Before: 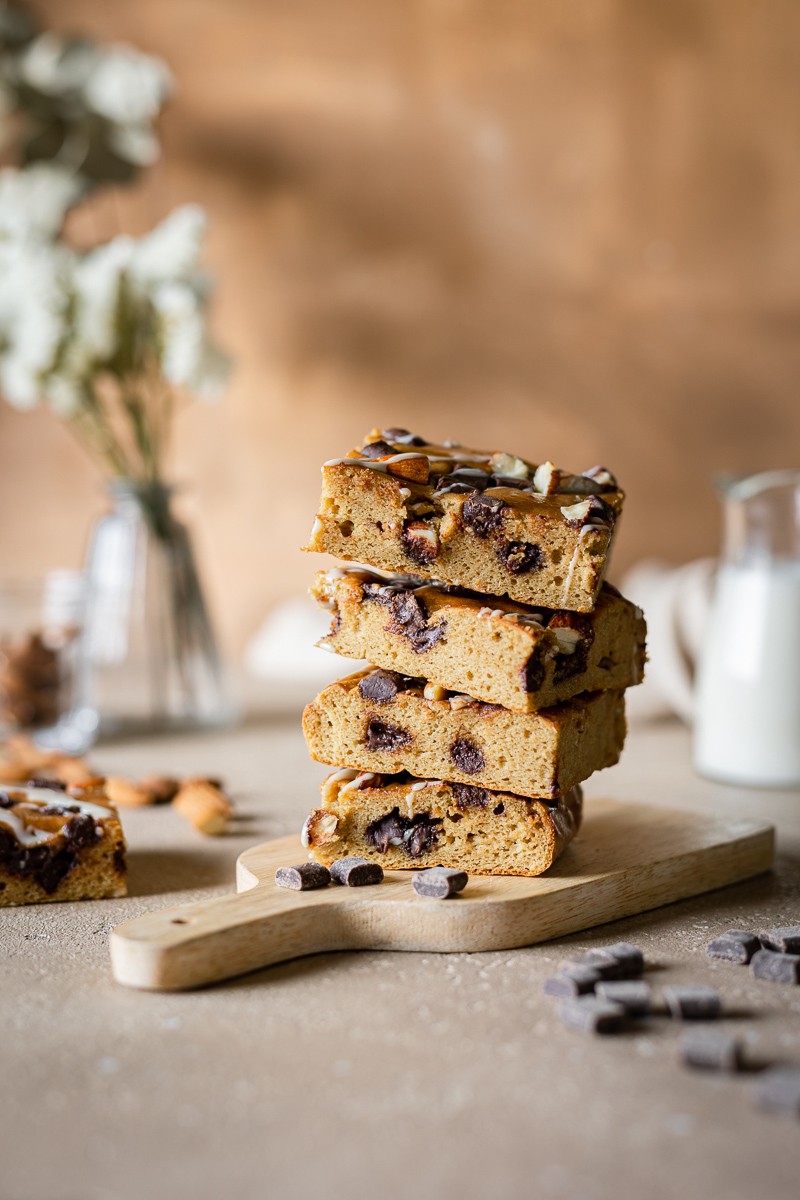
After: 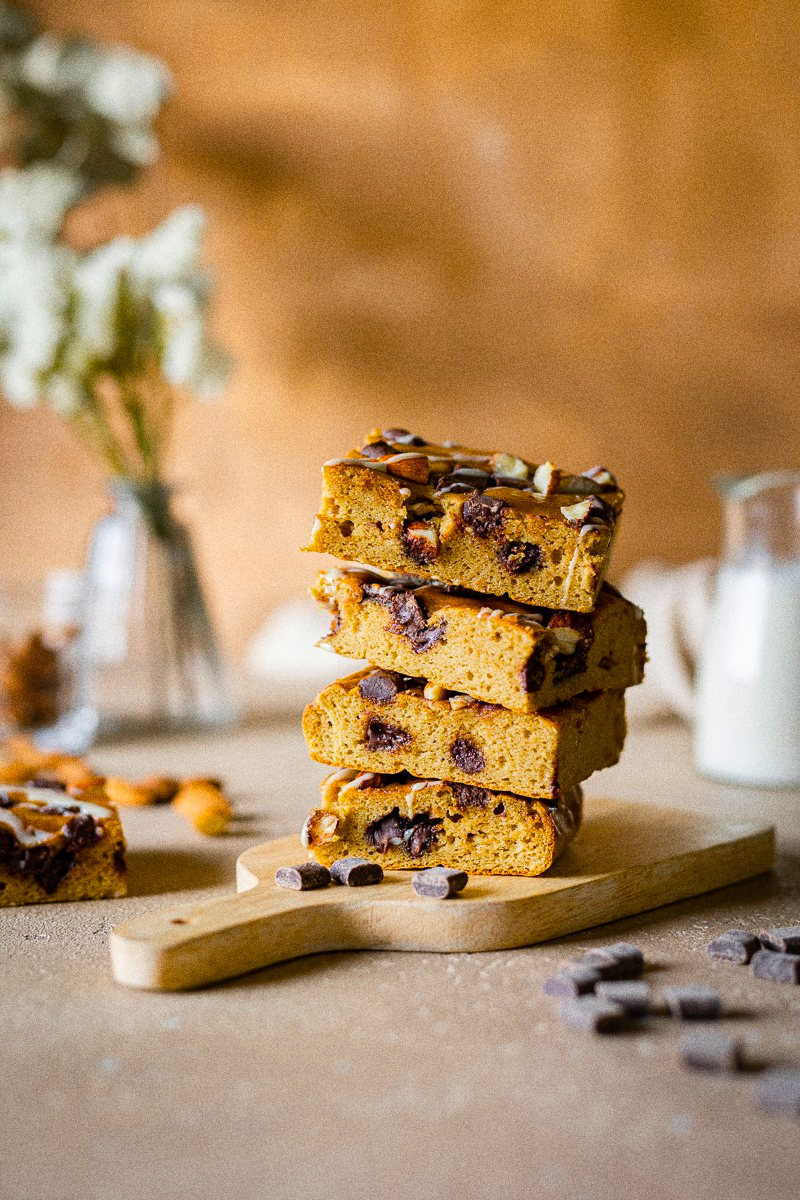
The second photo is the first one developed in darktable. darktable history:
grain: coarseness 11.82 ISO, strength 36.67%, mid-tones bias 74.17%
color balance rgb: linear chroma grading › global chroma 15%, perceptual saturation grading › global saturation 30%
